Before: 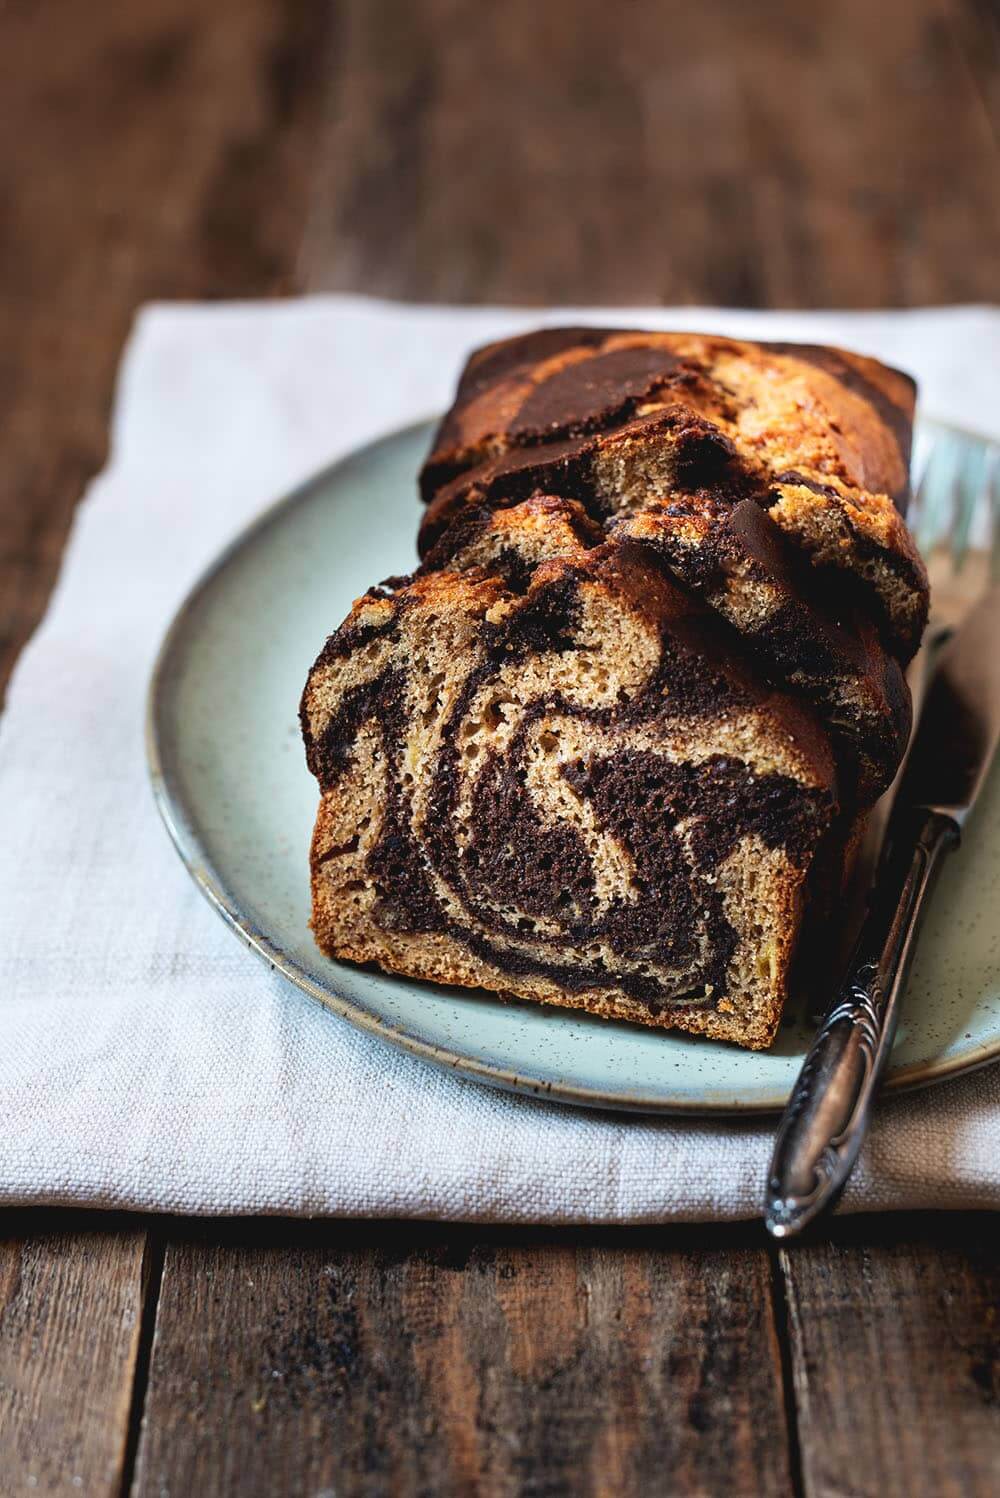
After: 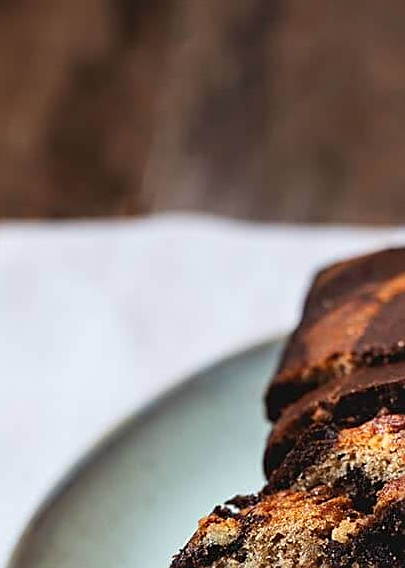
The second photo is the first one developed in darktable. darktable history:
crop: left 15.452%, top 5.459%, right 43.956%, bottom 56.62%
exposure: compensate highlight preservation false
sharpen: on, module defaults
